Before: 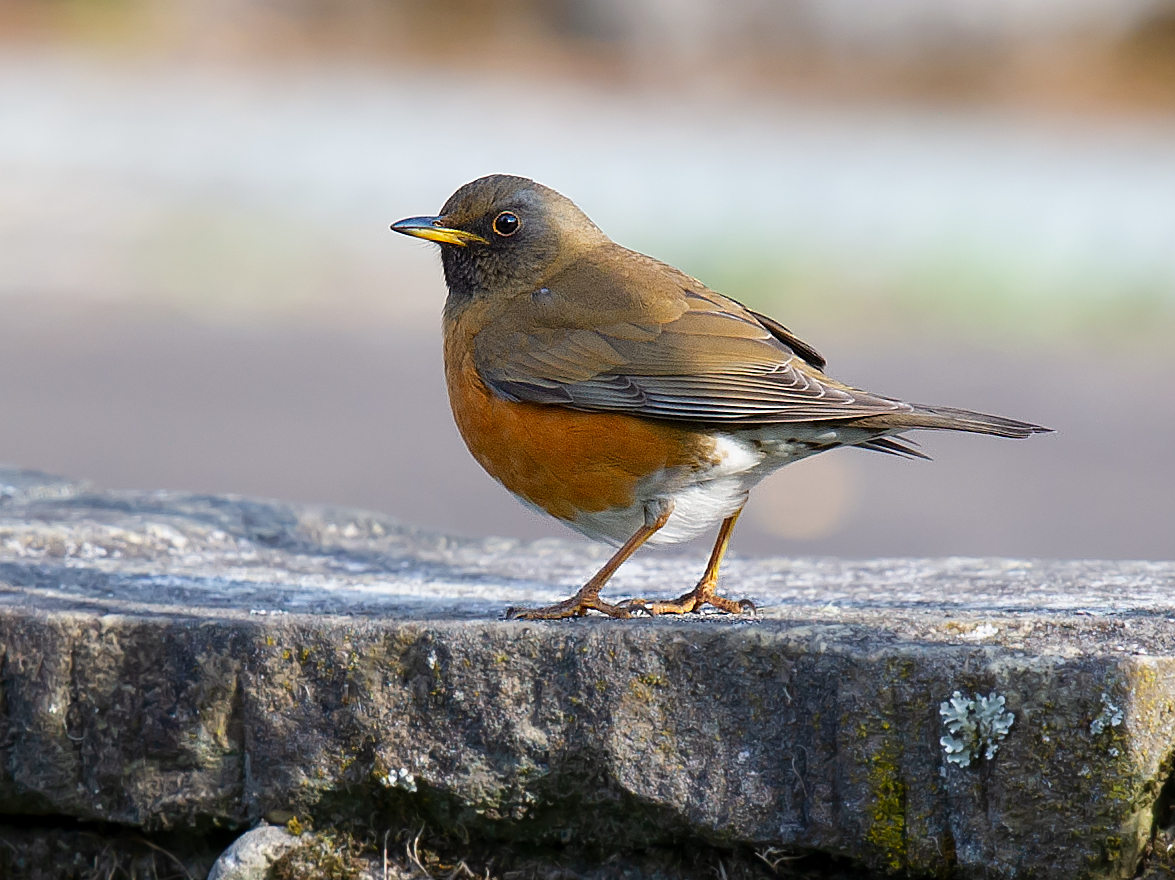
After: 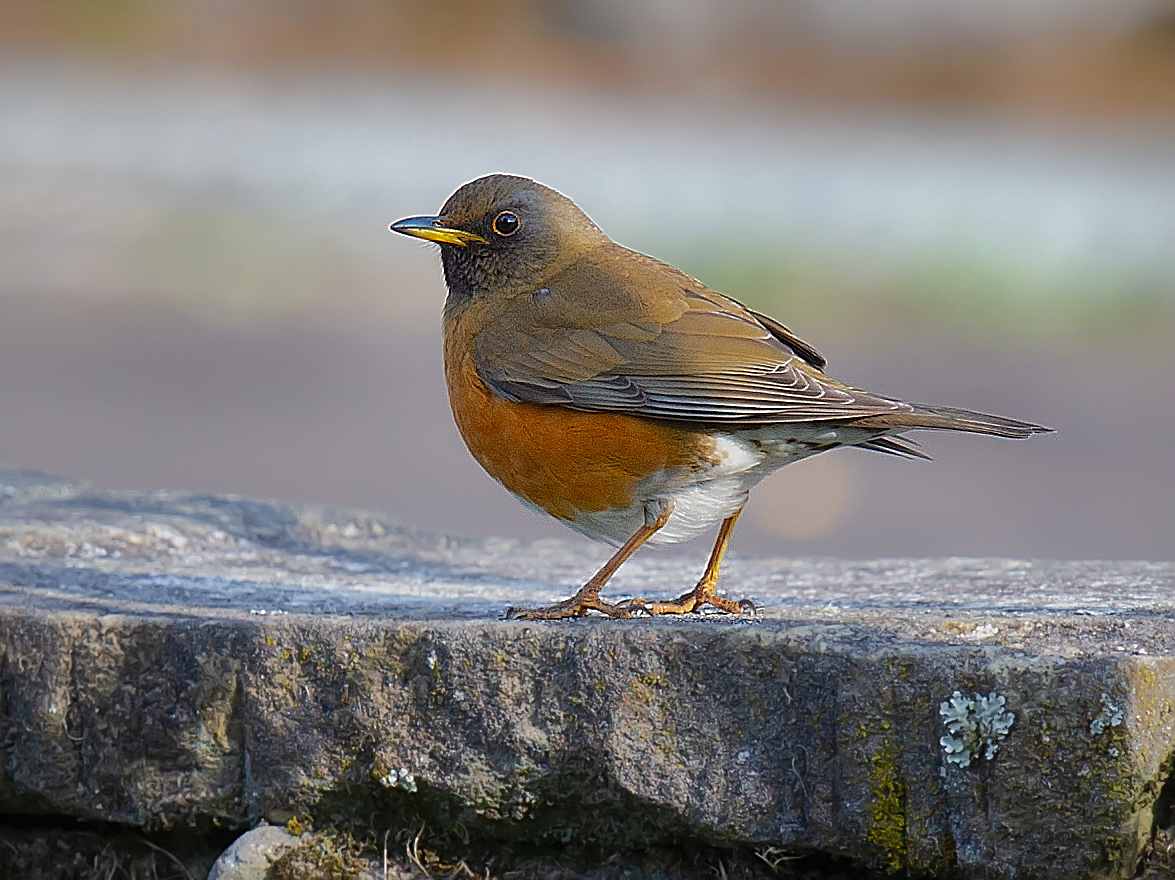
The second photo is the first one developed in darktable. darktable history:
sharpen: on, module defaults
shadows and highlights: shadows 24.77, highlights -70.44, highlights color adjustment 42.49%
contrast equalizer: octaves 7, y [[0.5, 0.488, 0.462, 0.461, 0.491, 0.5], [0.5 ×6], [0.5 ×6], [0 ×6], [0 ×6]]
vignetting: fall-off start 91.57%, brightness -0.182, saturation -0.311
